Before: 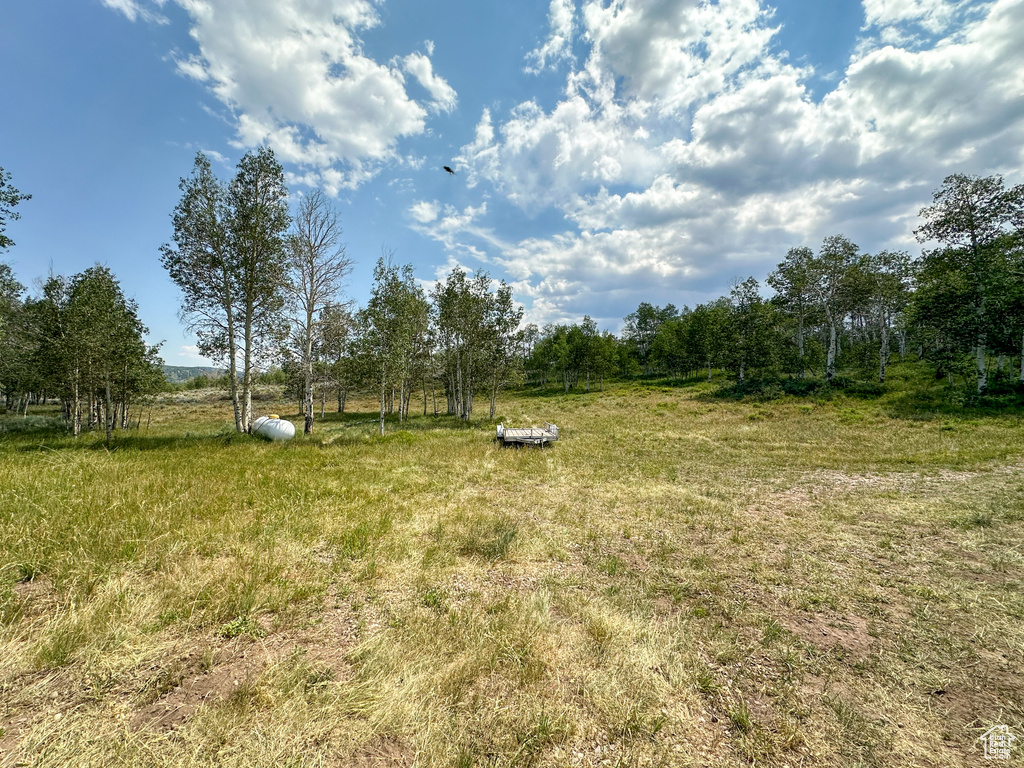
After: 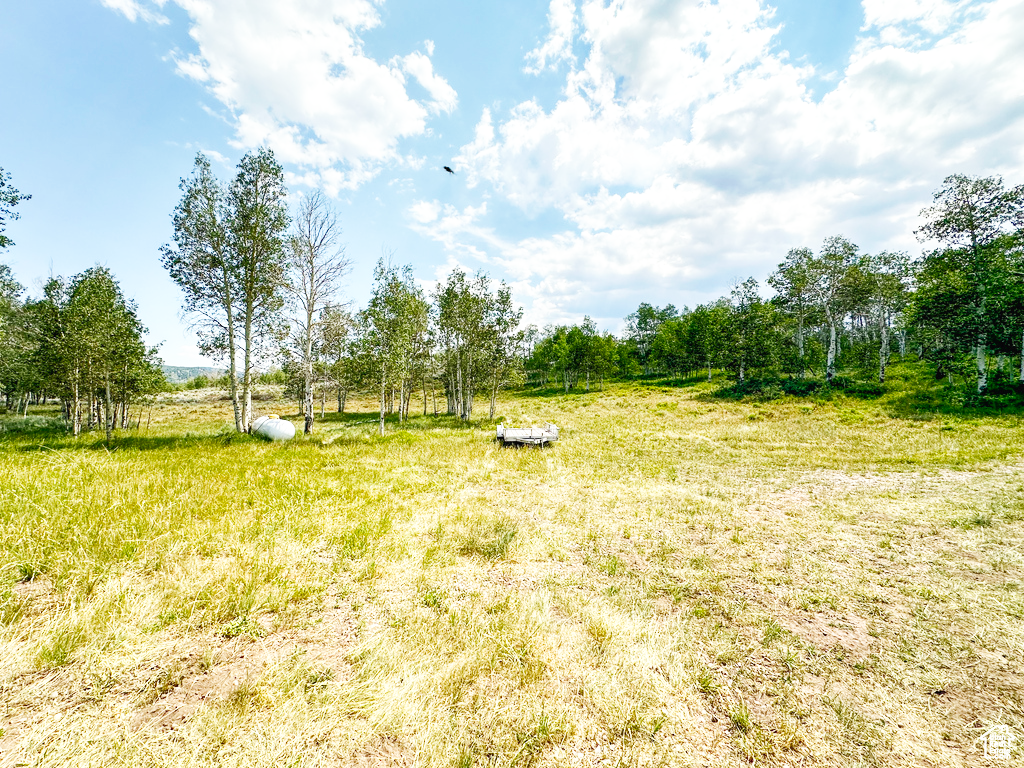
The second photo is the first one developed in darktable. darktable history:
rgb curve: curves: ch0 [(0, 0) (0.093, 0.159) (0.241, 0.265) (0.414, 0.42) (1, 1)], compensate middle gray true, preserve colors basic power
base curve: curves: ch0 [(0, 0.003) (0.001, 0.002) (0.006, 0.004) (0.02, 0.022) (0.048, 0.086) (0.094, 0.234) (0.162, 0.431) (0.258, 0.629) (0.385, 0.8) (0.548, 0.918) (0.751, 0.988) (1, 1)], preserve colors none
